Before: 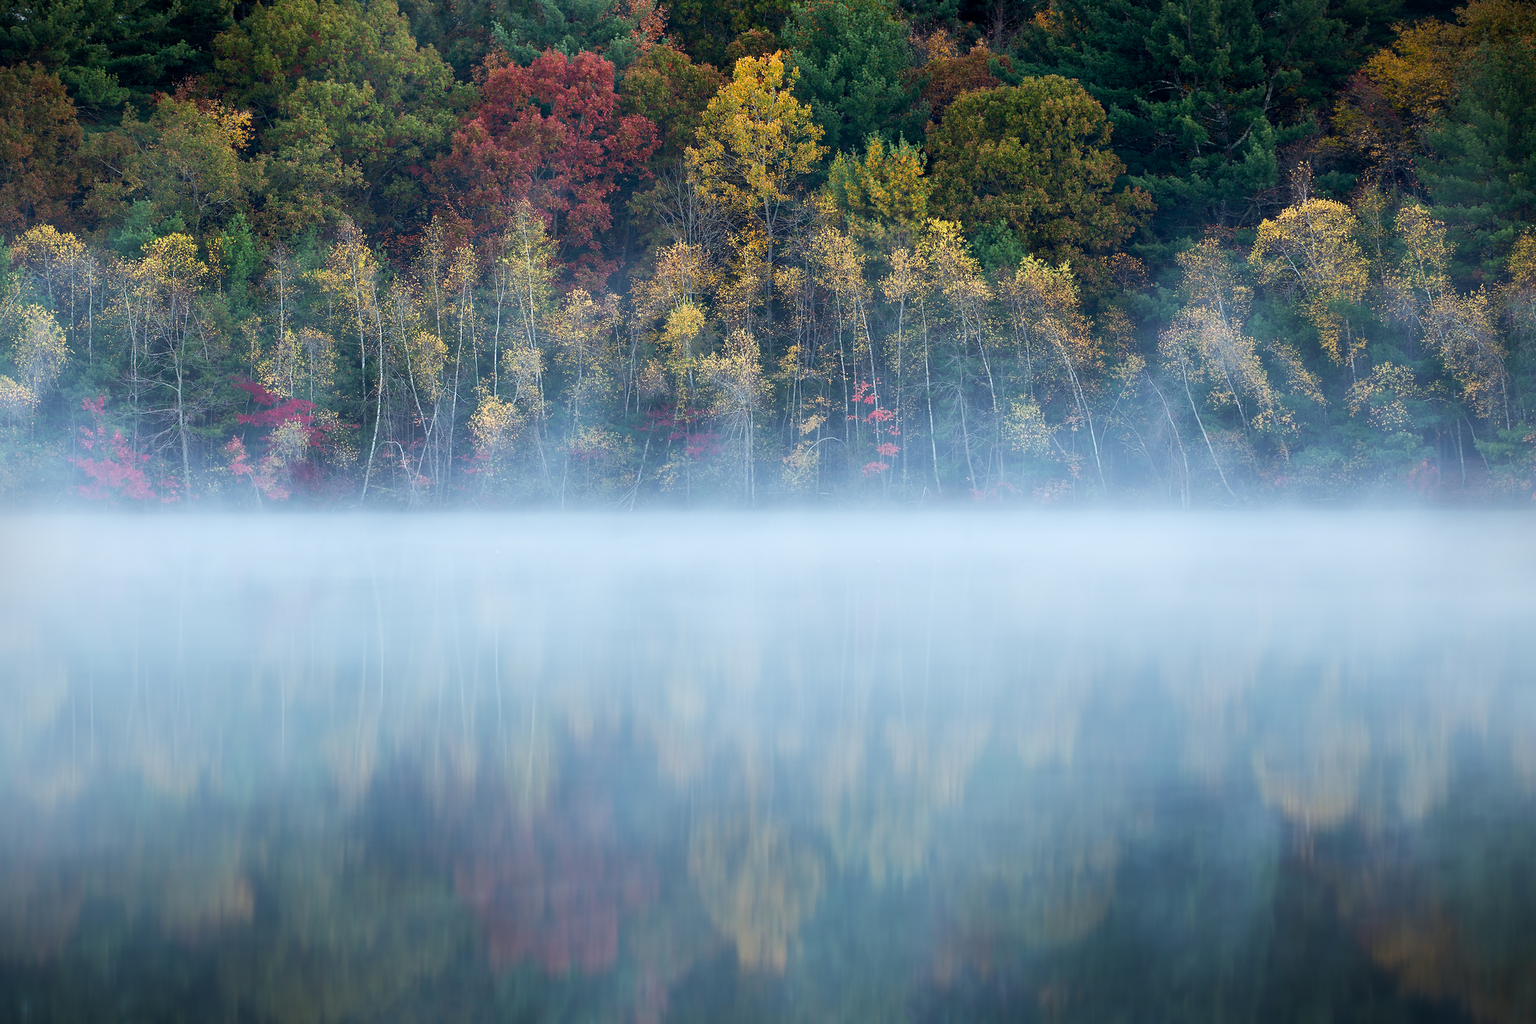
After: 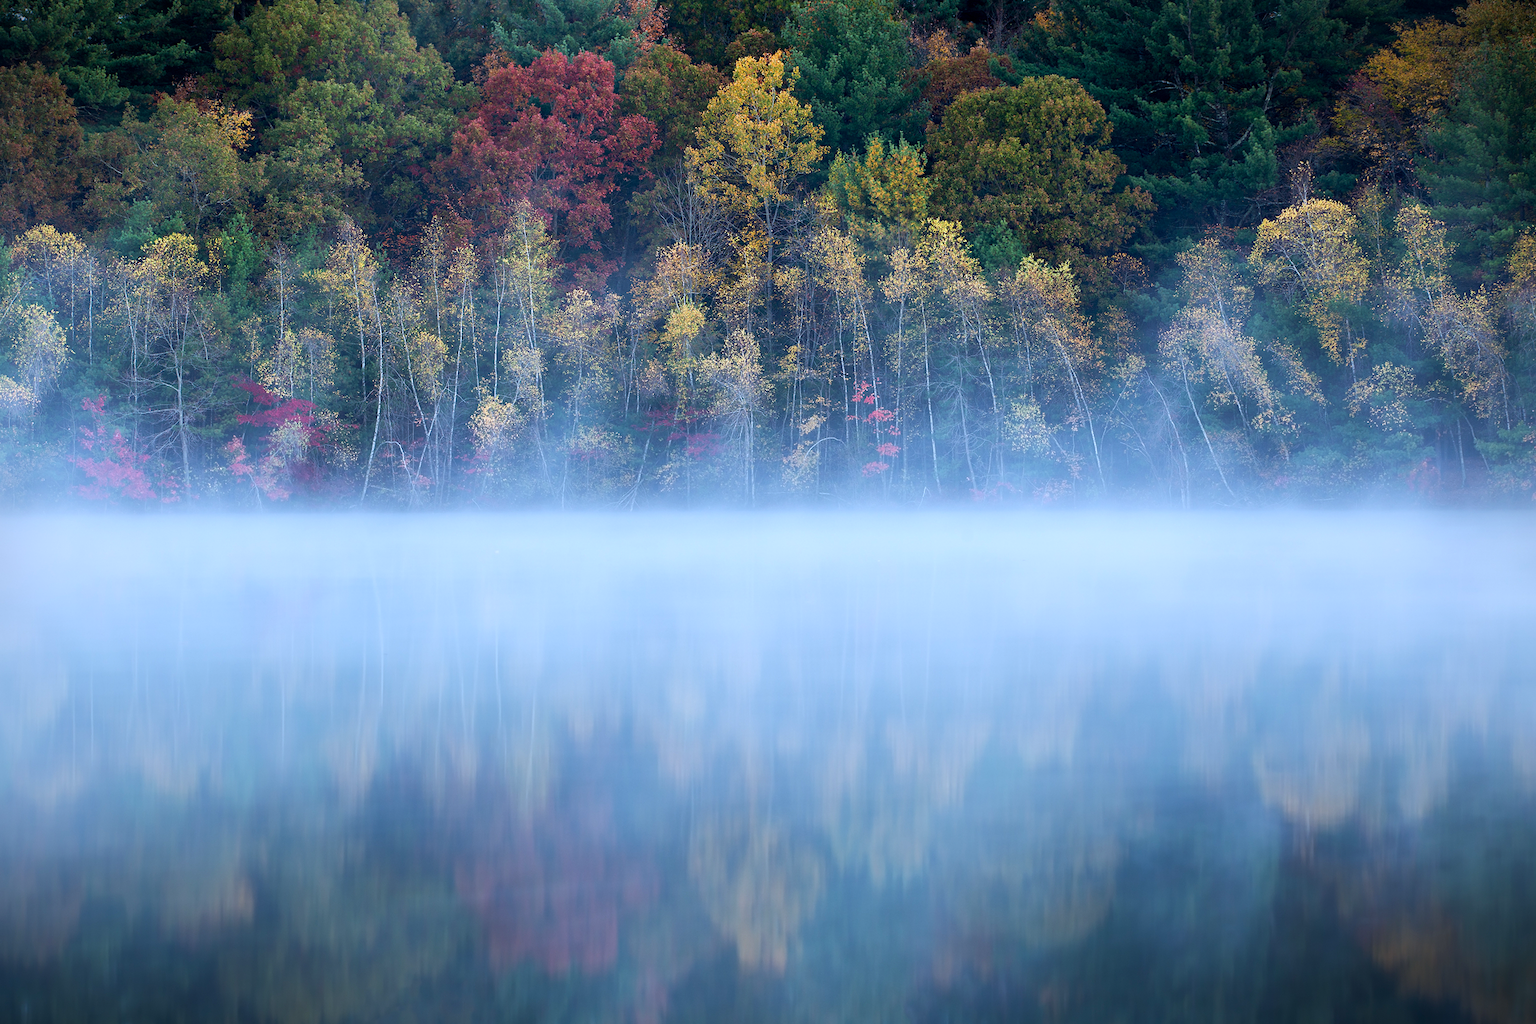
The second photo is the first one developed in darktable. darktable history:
color calibration: illuminant as shot in camera, x 0.37, y 0.382, temperature 4316.82 K
